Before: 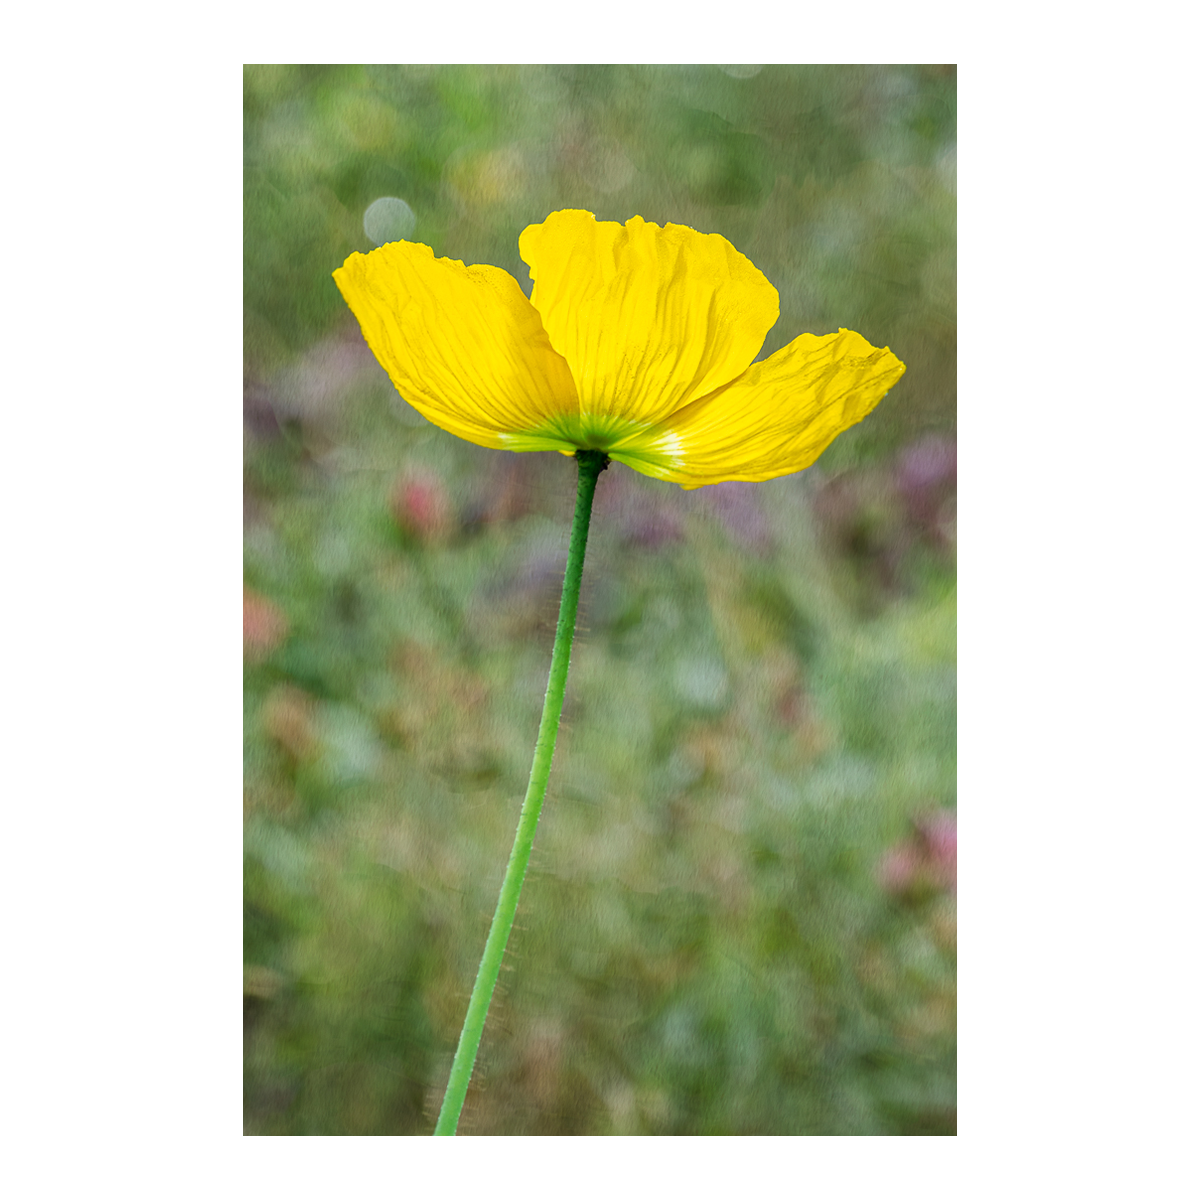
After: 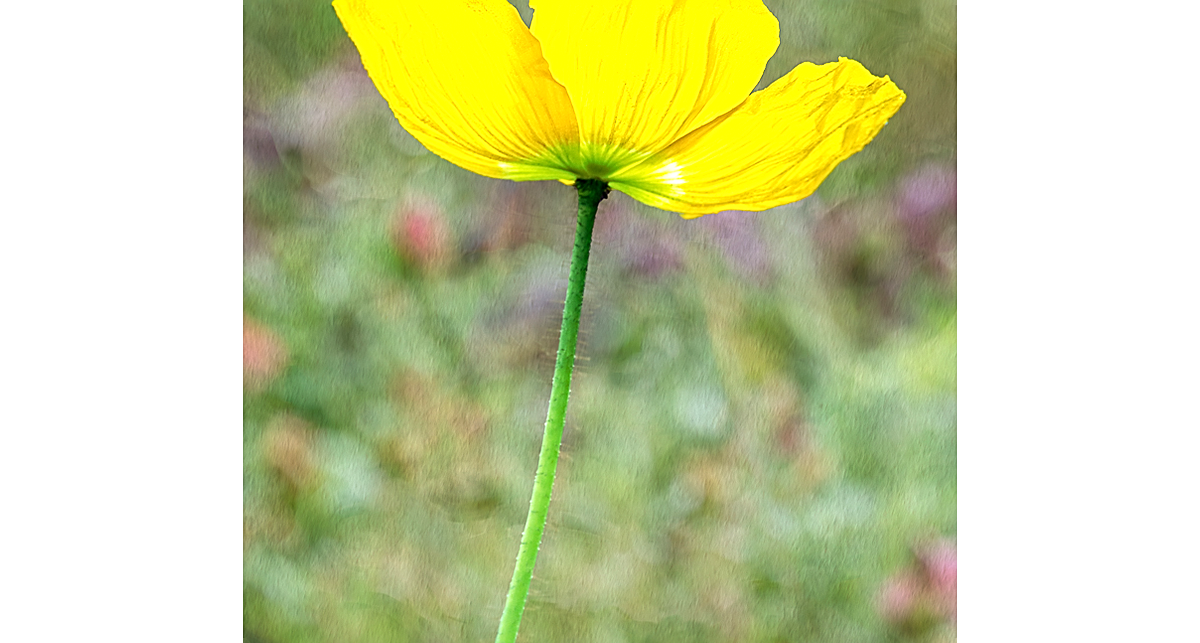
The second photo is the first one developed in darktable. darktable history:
crop and rotate: top 22.61%, bottom 23.791%
exposure: exposure 0.6 EV, compensate exposure bias true, compensate highlight preservation false
sharpen: on, module defaults
